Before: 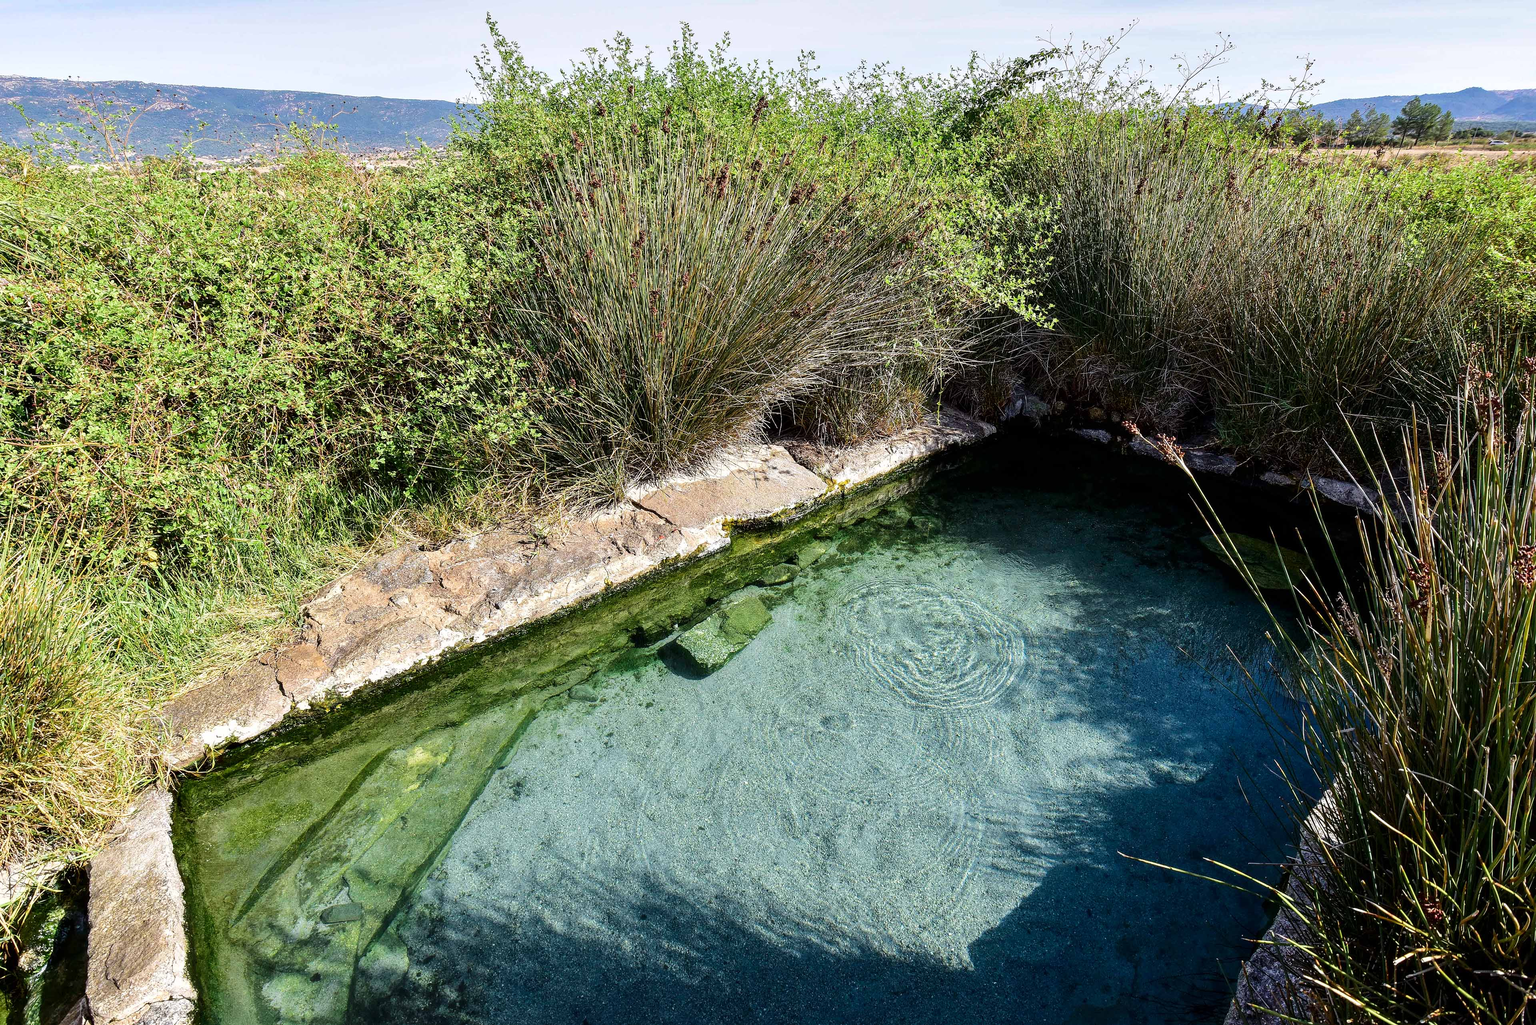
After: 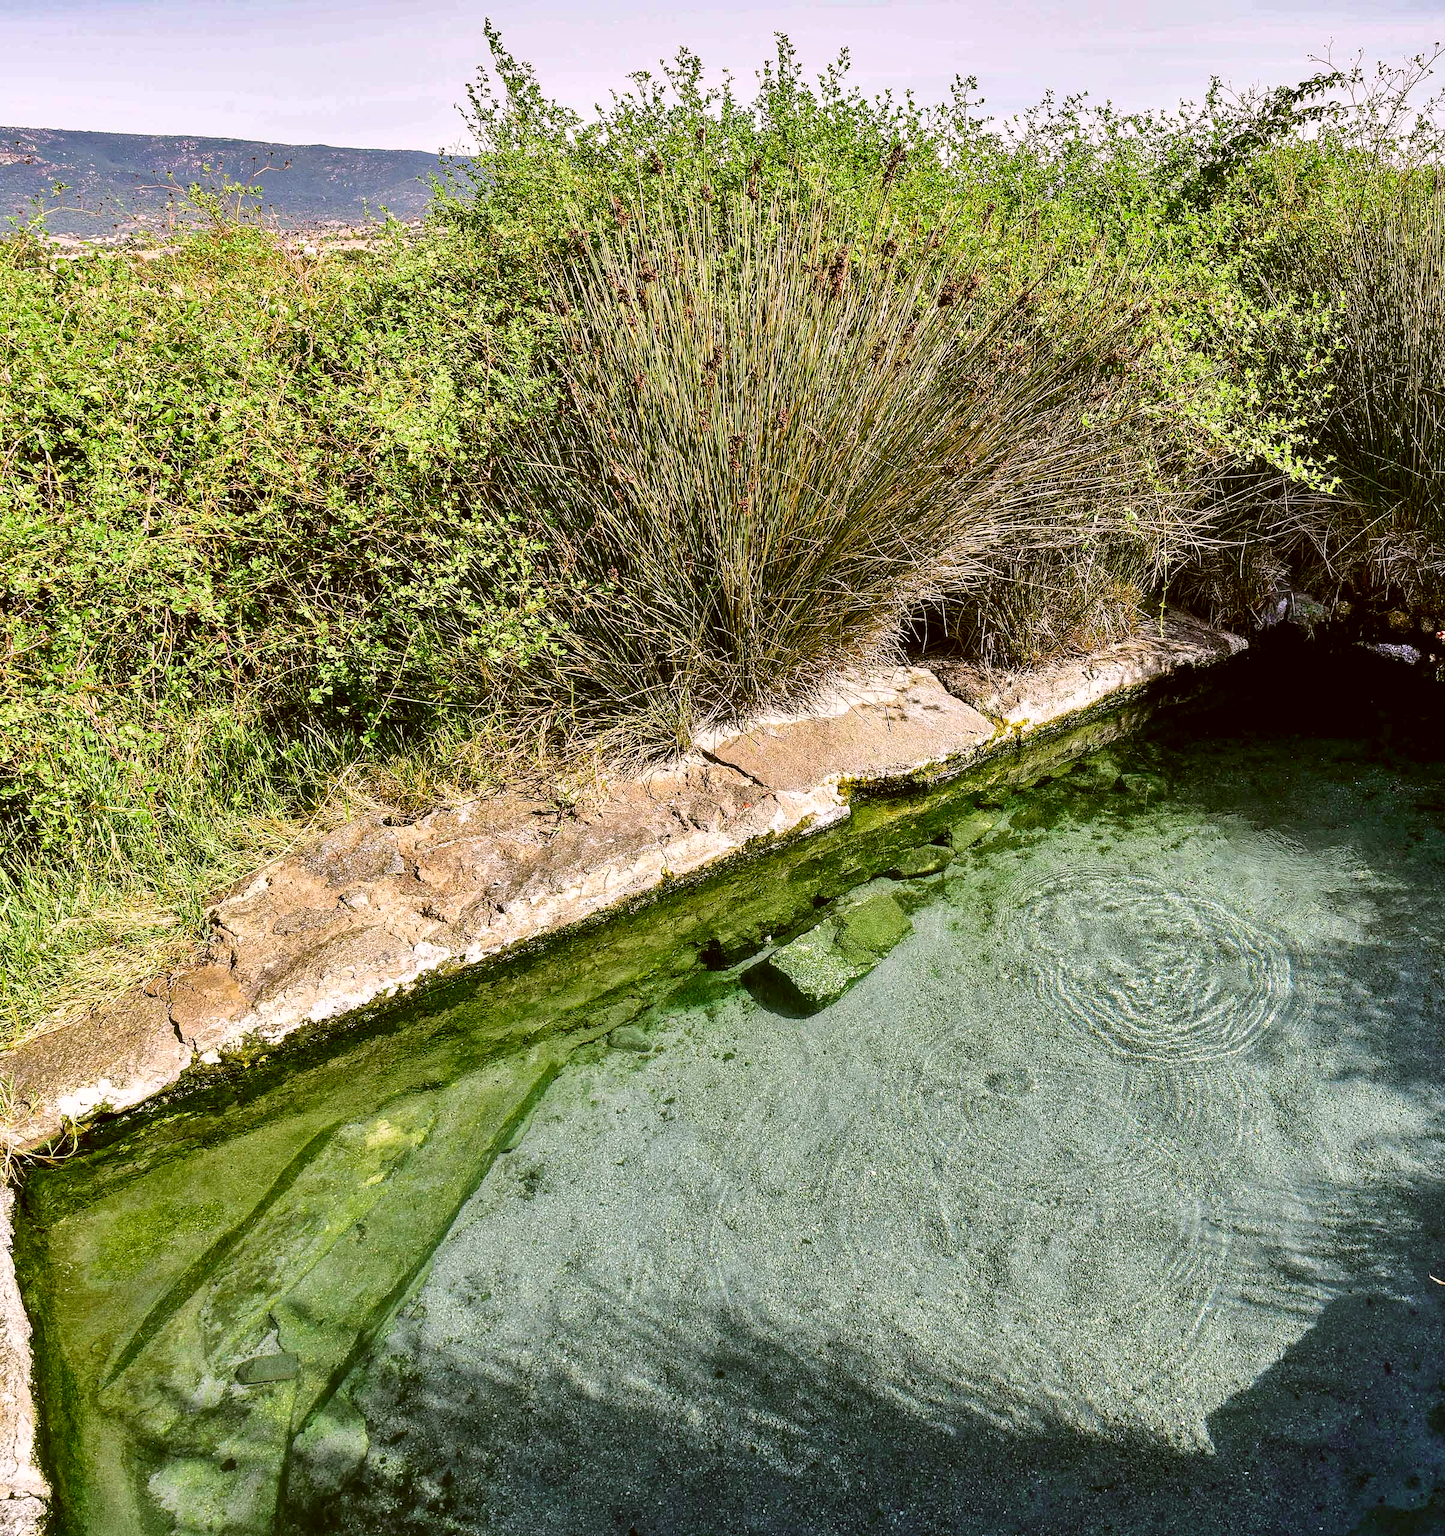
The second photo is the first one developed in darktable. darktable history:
crop: left 10.644%, right 26.528%
shadows and highlights: white point adjustment 1, soften with gaussian
exposure: black level correction 0.001, compensate highlight preservation false
color calibration: x 0.37, y 0.382, temperature 4313.32 K
color correction: highlights a* 8.98, highlights b* 15.09, shadows a* -0.49, shadows b* 26.52
